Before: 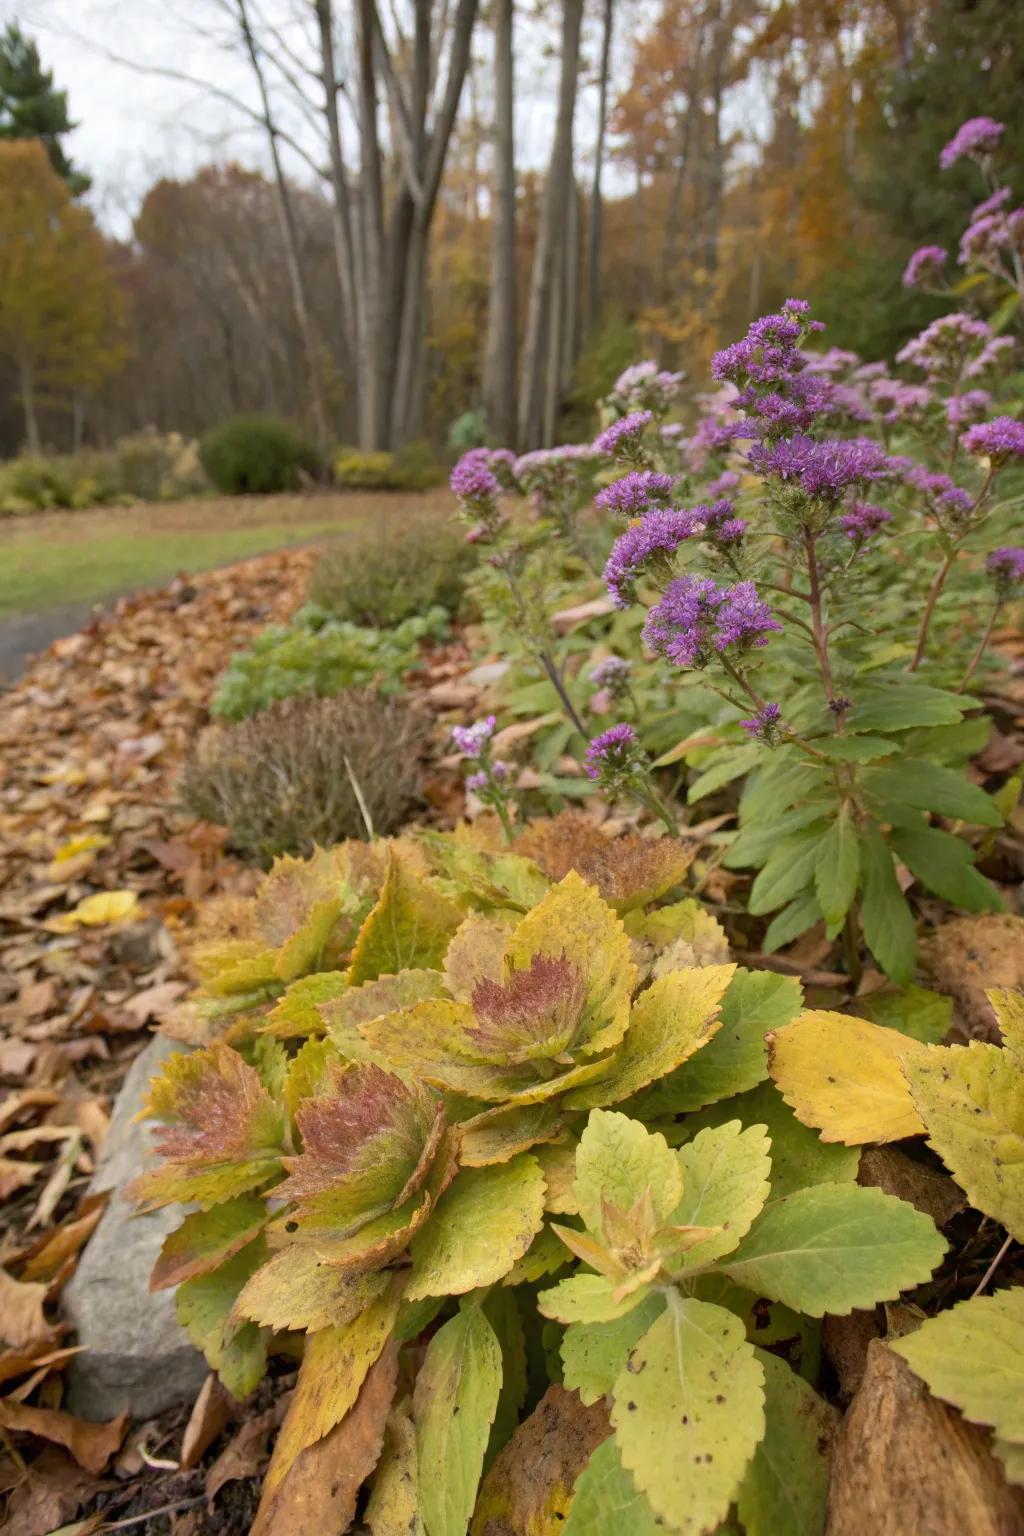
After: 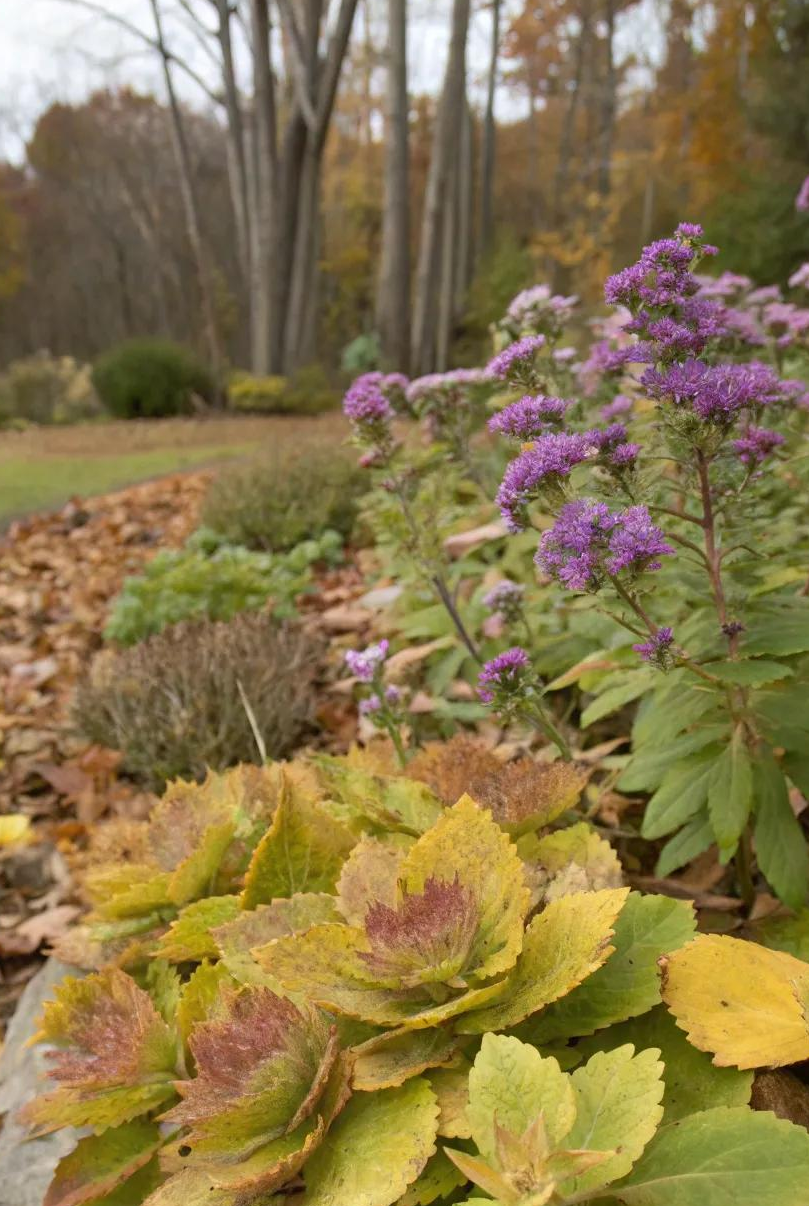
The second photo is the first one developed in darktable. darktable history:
crop and rotate: left 10.483%, top 4.984%, right 10.454%, bottom 16.438%
